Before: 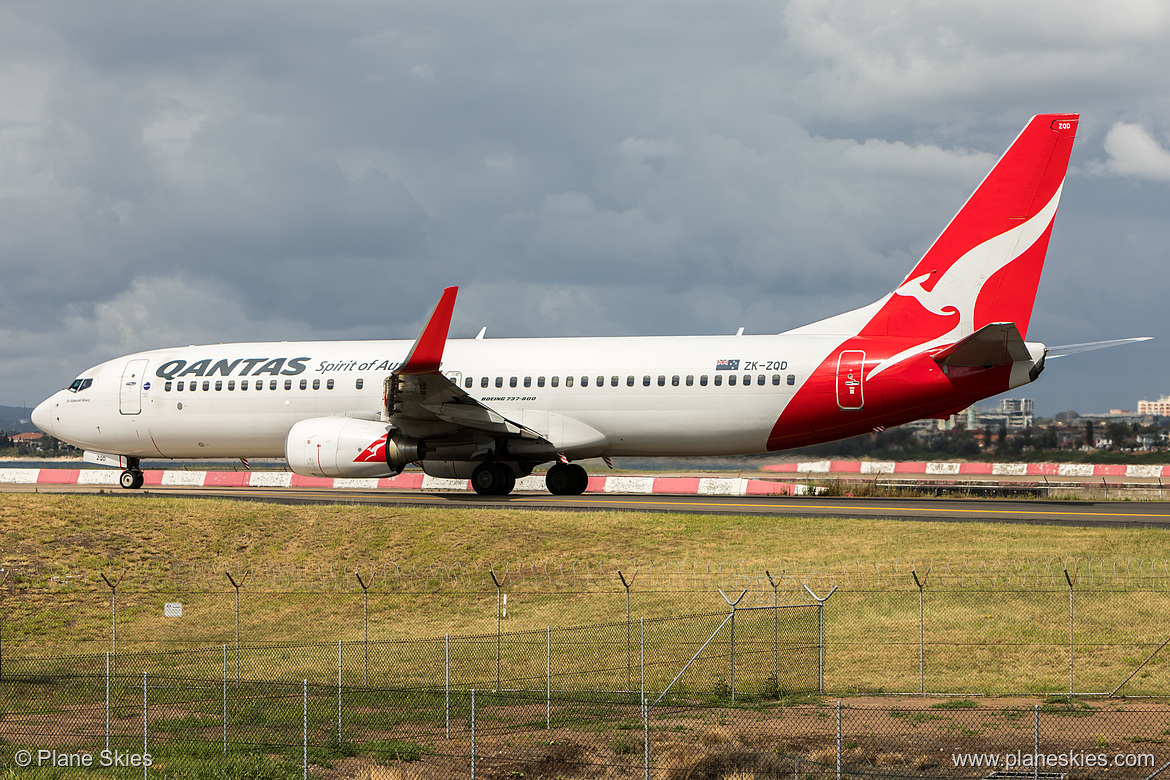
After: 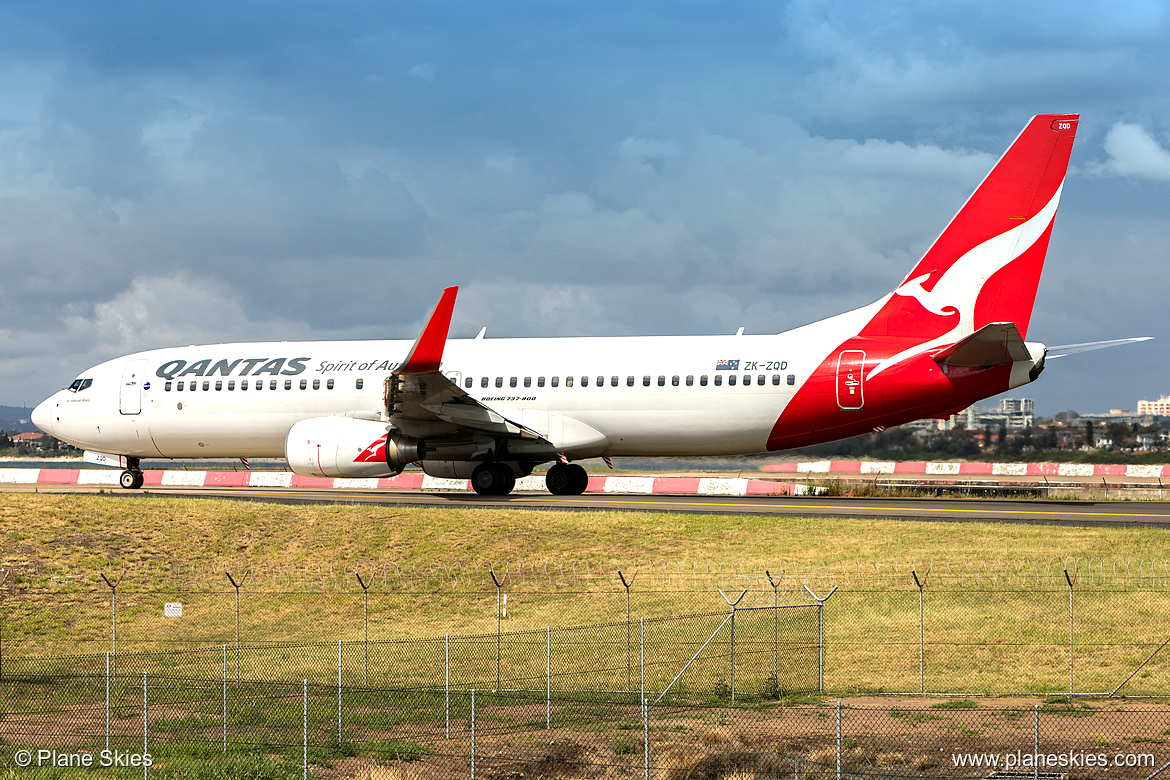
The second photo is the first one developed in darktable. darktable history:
graduated density: density 2.02 EV, hardness 44%, rotation 0.374°, offset 8.21, hue 208.8°, saturation 97%
rgb levels: preserve colors max RGB
exposure: black level correction 0.001, exposure 0.5 EV, compensate exposure bias true, compensate highlight preservation false
haze removal: compatibility mode true, adaptive false
